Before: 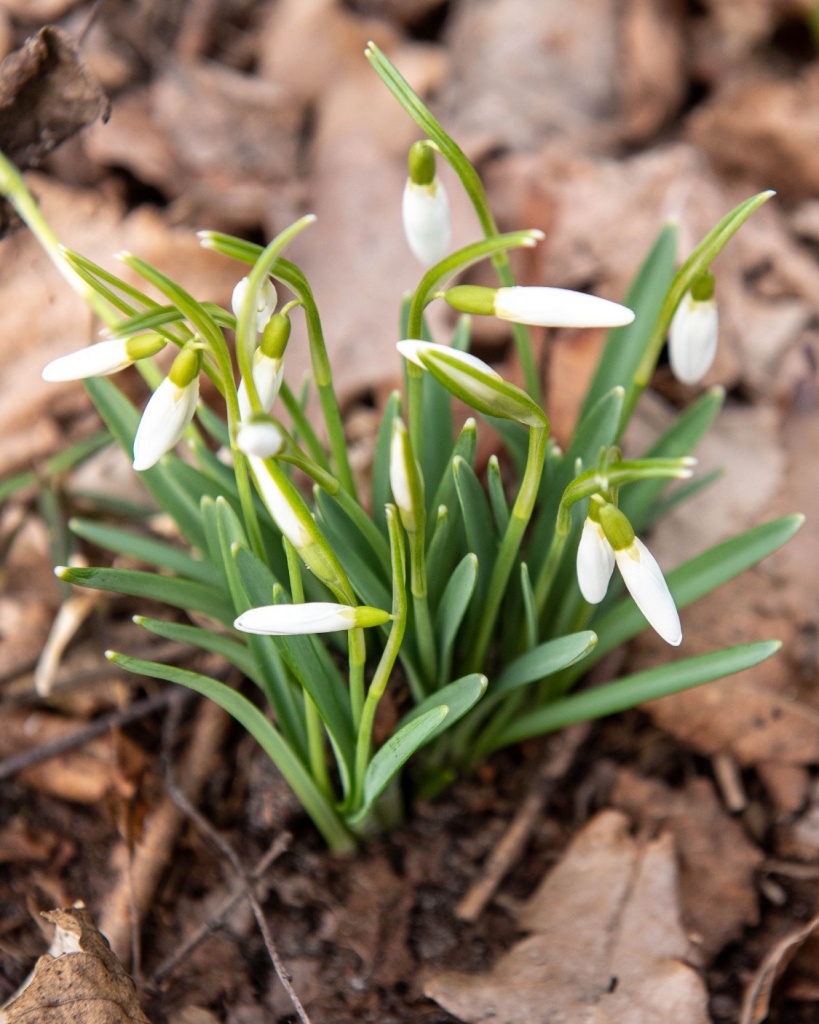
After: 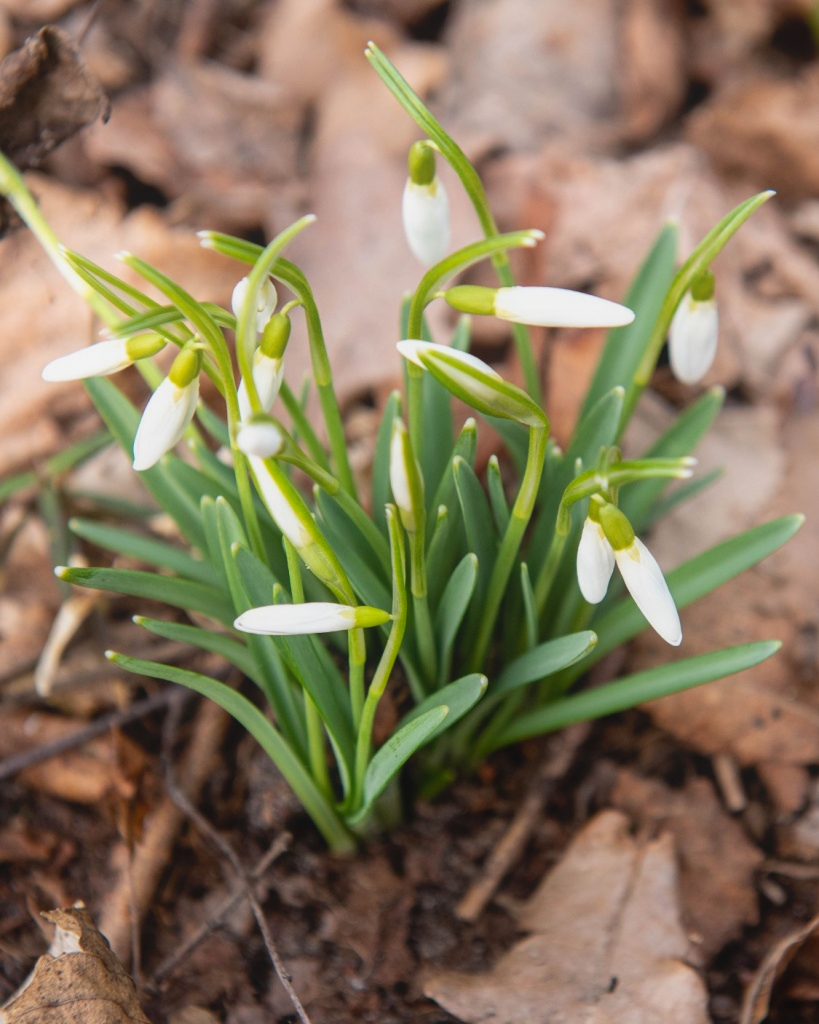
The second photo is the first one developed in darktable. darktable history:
tone equalizer: on, module defaults
contrast equalizer: y [[0.46, 0.454, 0.451, 0.451, 0.455, 0.46], [0.5 ×6], [0.5 ×6], [0 ×6], [0 ×6]]
